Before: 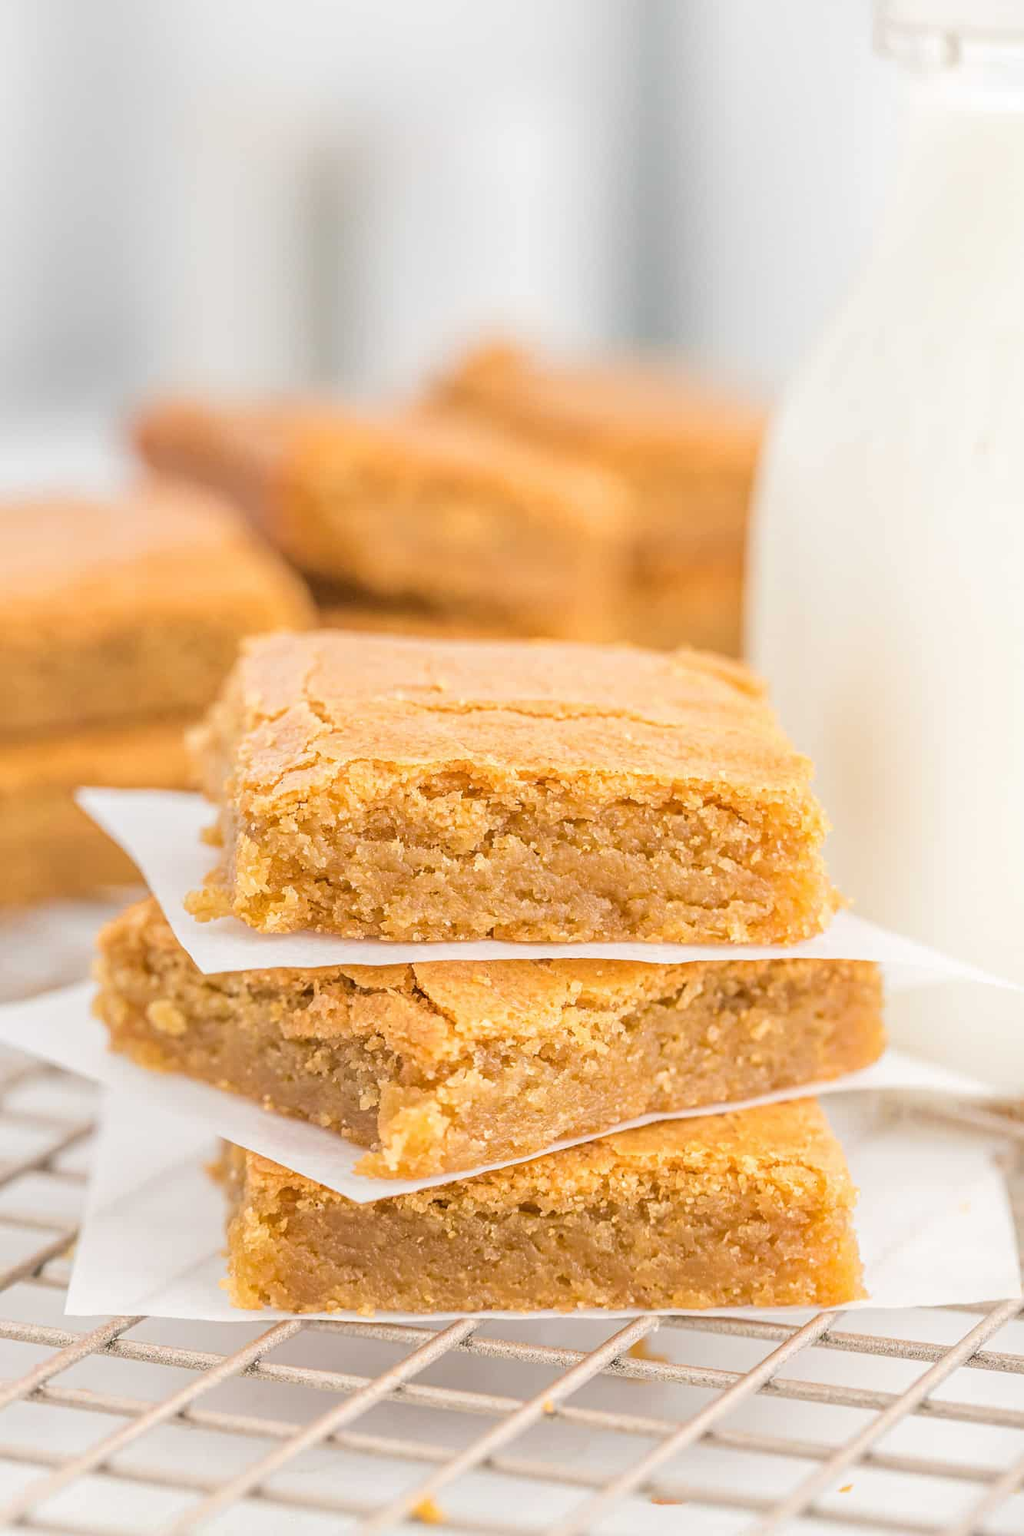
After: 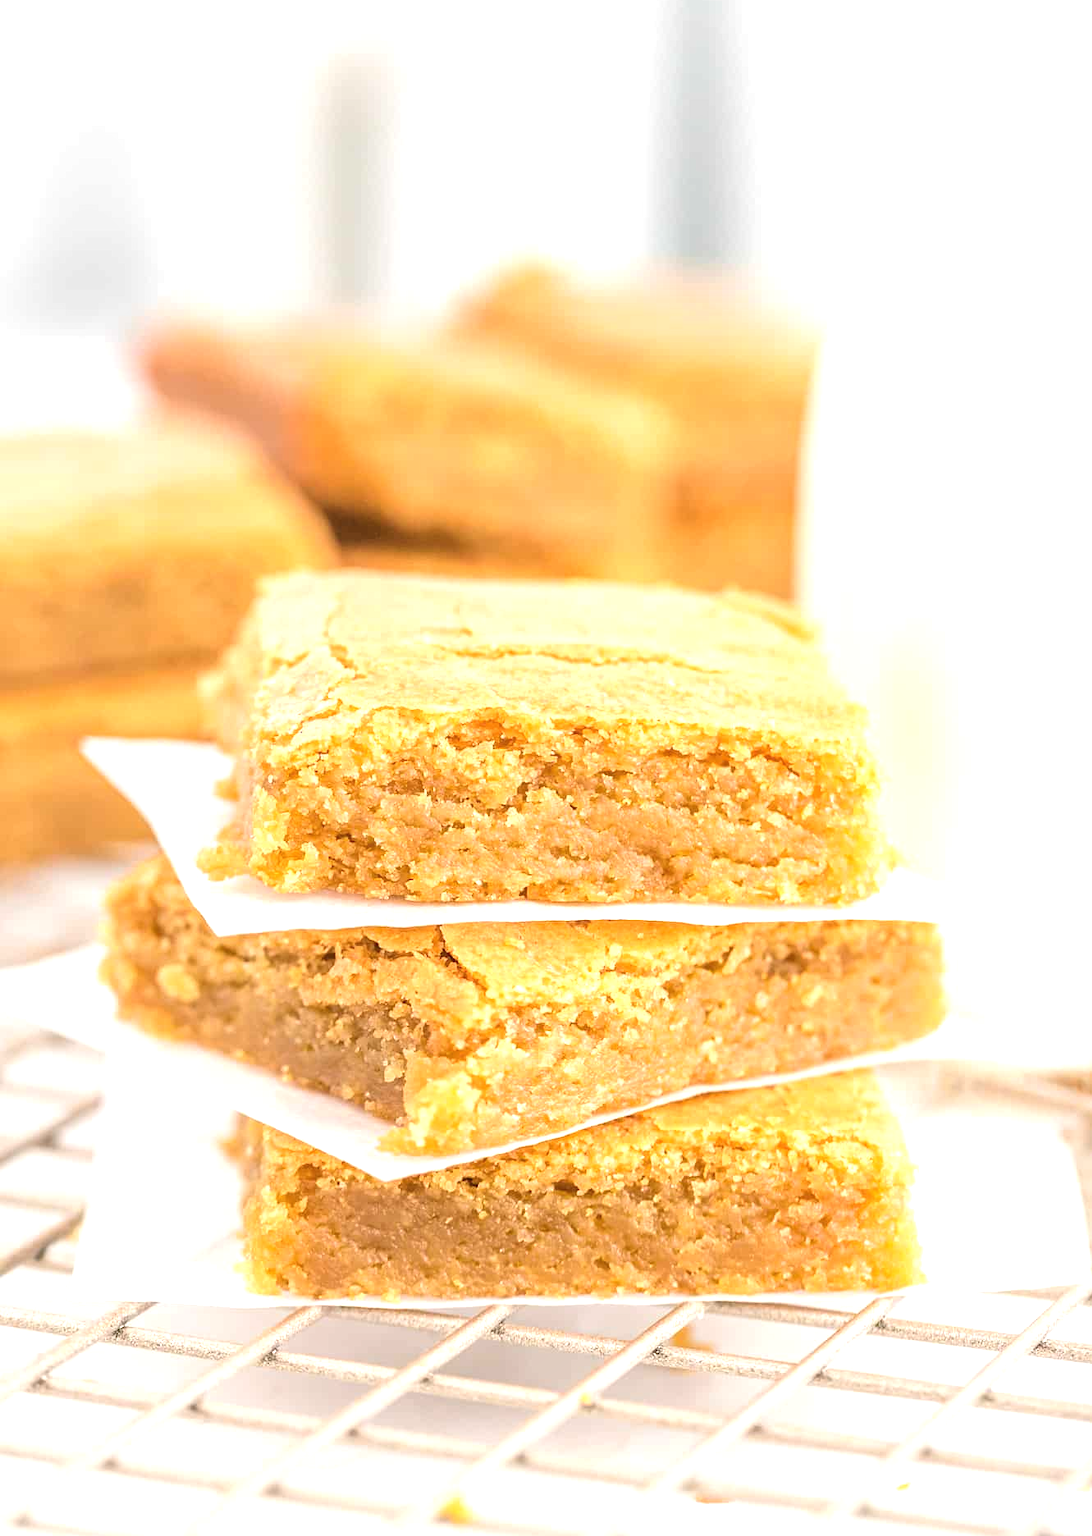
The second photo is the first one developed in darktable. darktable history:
crop and rotate: top 6.371%
tone equalizer: -8 EV -0.711 EV, -7 EV -0.713 EV, -6 EV -0.635 EV, -5 EV -0.374 EV, -3 EV 0.403 EV, -2 EV 0.6 EV, -1 EV 0.684 EV, +0 EV 0.755 EV, smoothing diameter 2.23%, edges refinement/feathering 18.81, mask exposure compensation -1.57 EV, filter diffusion 5
exposure: black level correction -0.001, exposure 0.08 EV, compensate exposure bias true, compensate highlight preservation false
